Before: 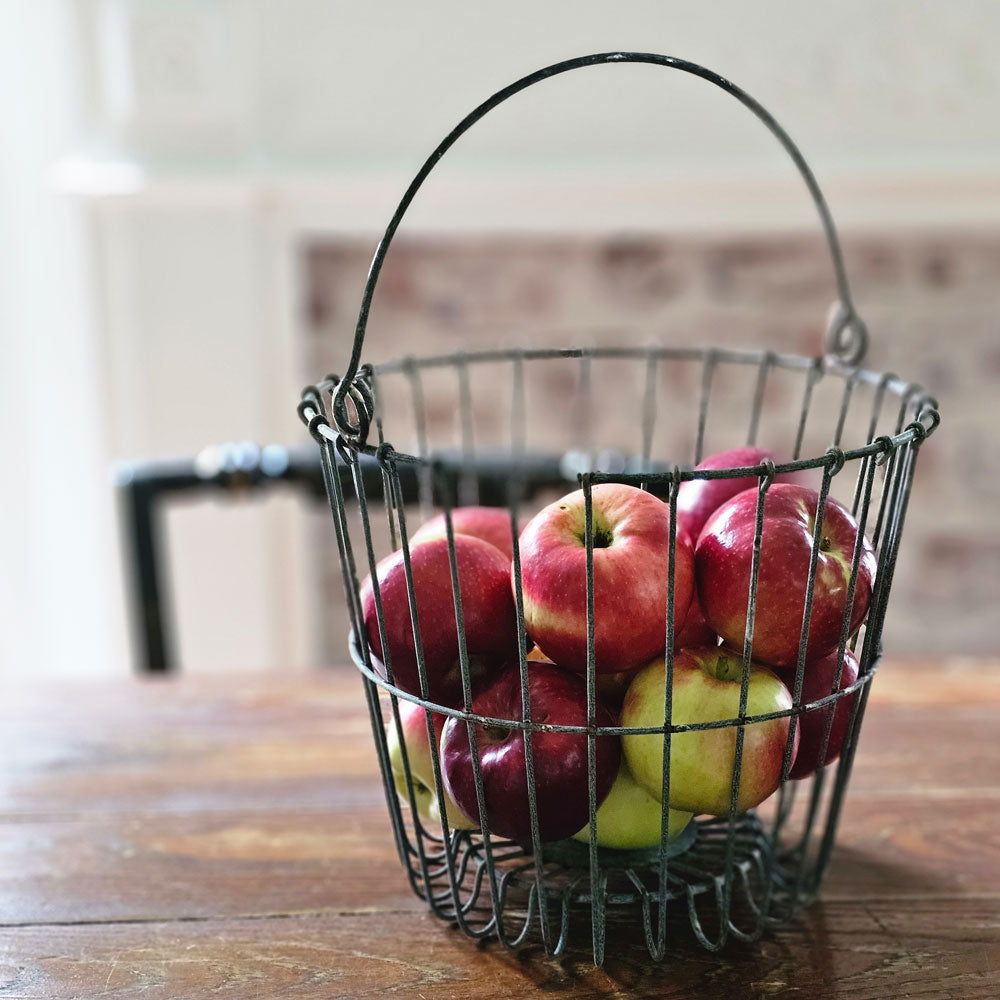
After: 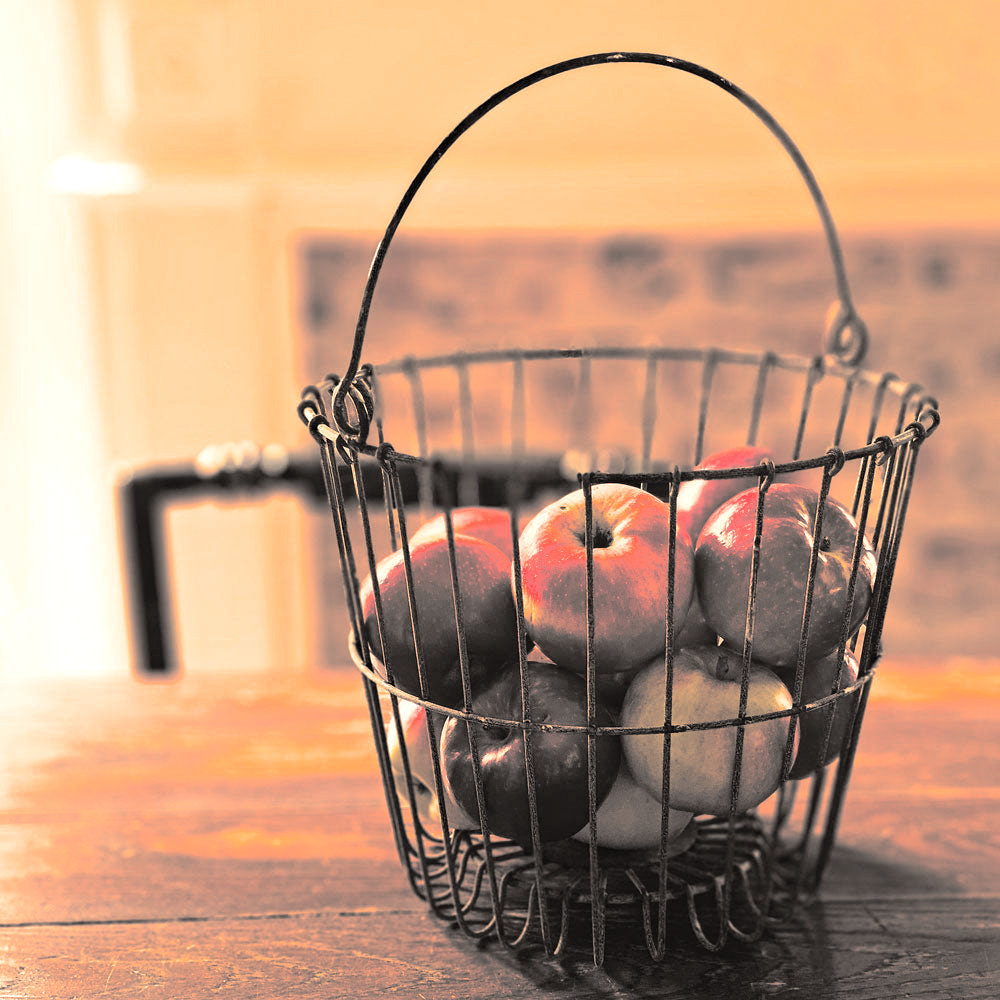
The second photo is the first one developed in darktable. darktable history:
exposure: compensate highlight preservation false
contrast equalizer: y [[0.439, 0.44, 0.442, 0.457, 0.493, 0.498], [0.5 ×6], [0.5 ×6], [0 ×6], [0 ×6]], mix 0.59
haze removal: compatibility mode true, adaptive false
split-toning: shadows › hue 26°, shadows › saturation 0.09, highlights › hue 40°, highlights › saturation 0.18, balance -63, compress 0%
white balance: red 1.467, blue 0.684
